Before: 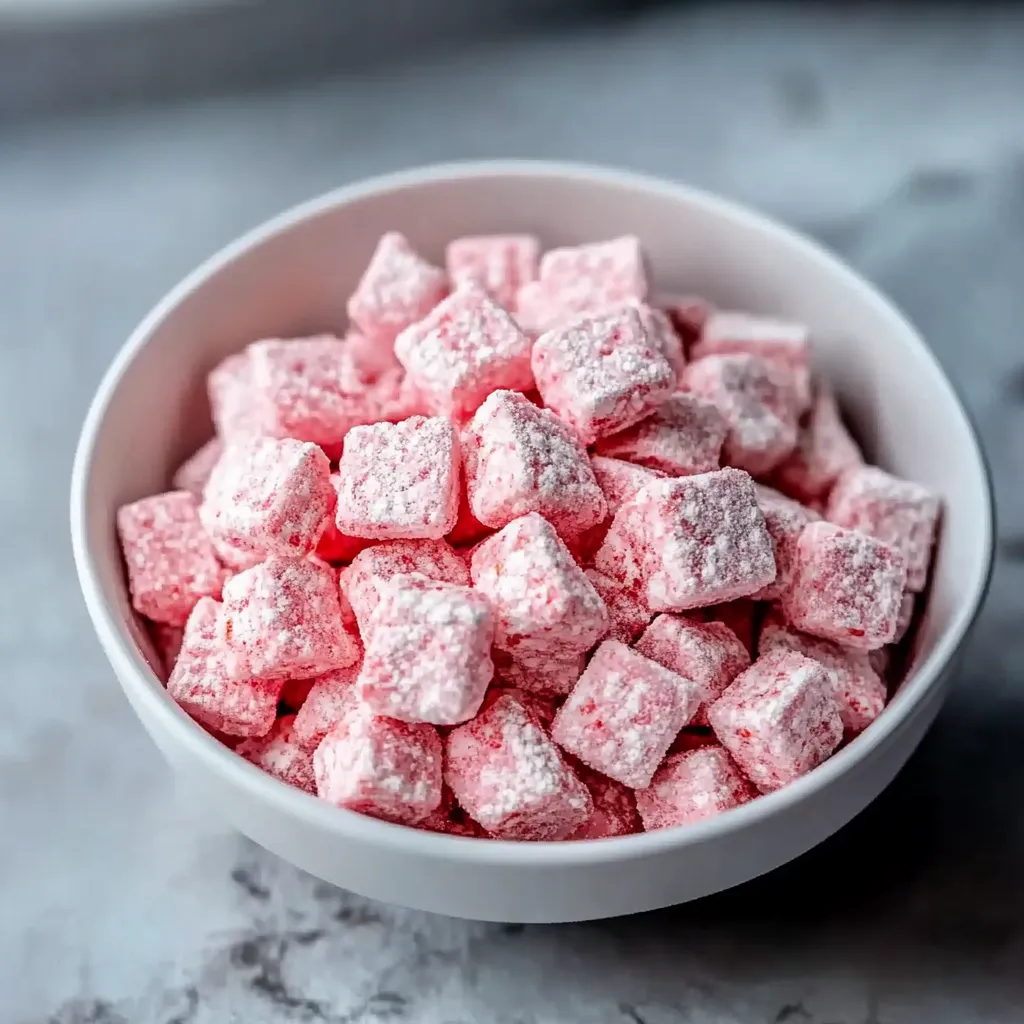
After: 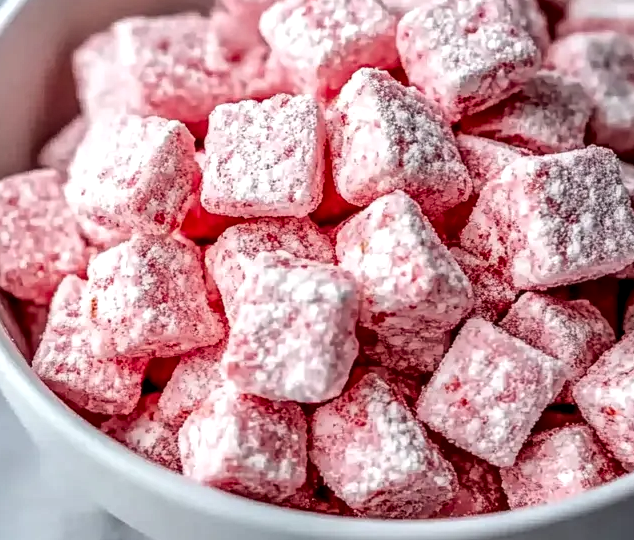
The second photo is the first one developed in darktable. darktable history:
crop: left 13.26%, top 31.49%, right 24.751%, bottom 15.71%
local contrast: highlights 59%, detail 145%
